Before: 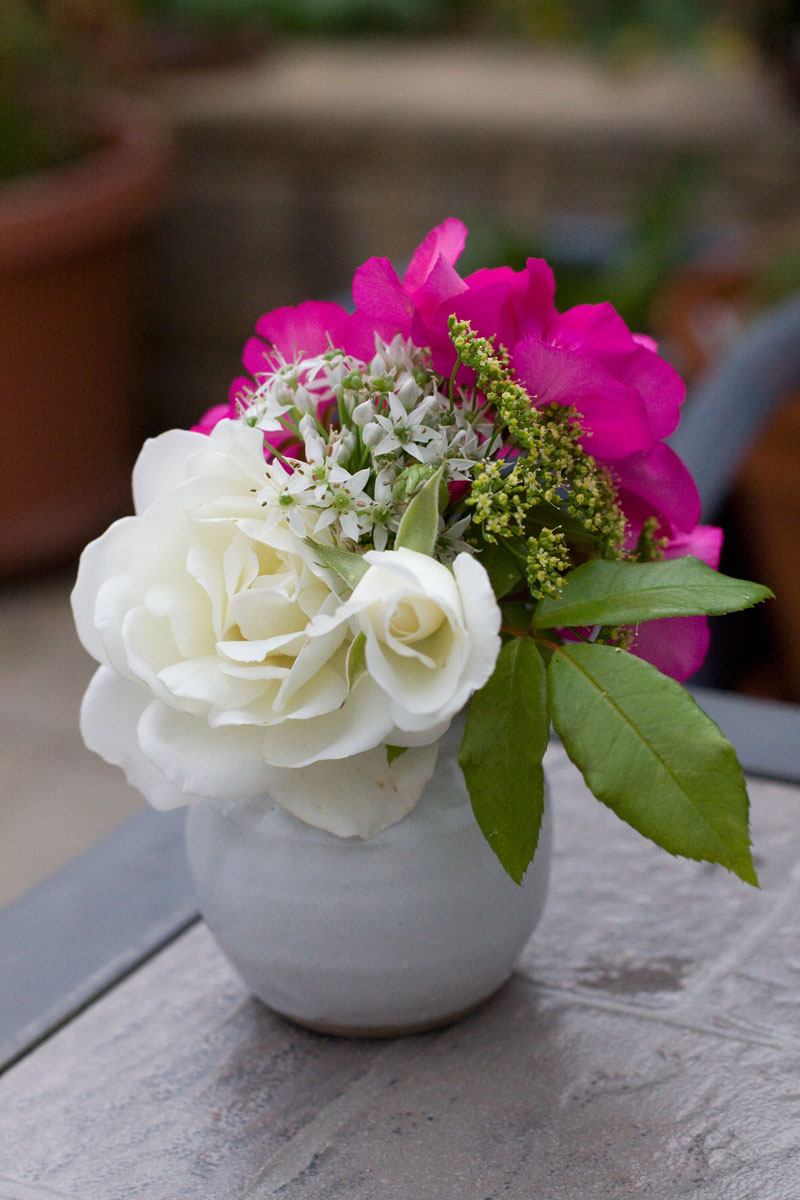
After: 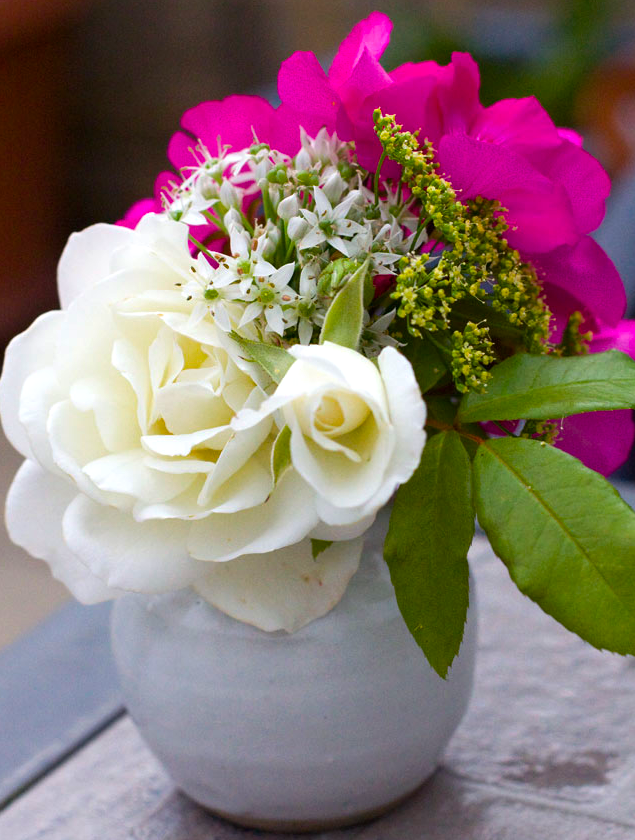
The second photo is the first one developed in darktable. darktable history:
color zones: mix 24.71%
exposure: compensate highlight preservation false
crop: left 9.473%, top 17.197%, right 11.129%, bottom 12.32%
color balance rgb: shadows lift › chroma 3.078%, shadows lift › hue 280.04°, perceptual saturation grading › global saturation 31.188%, perceptual brilliance grading › highlights 8.778%, perceptual brilliance grading › mid-tones 3.587%, perceptual brilliance grading › shadows 1.95%, global vibrance 20%
